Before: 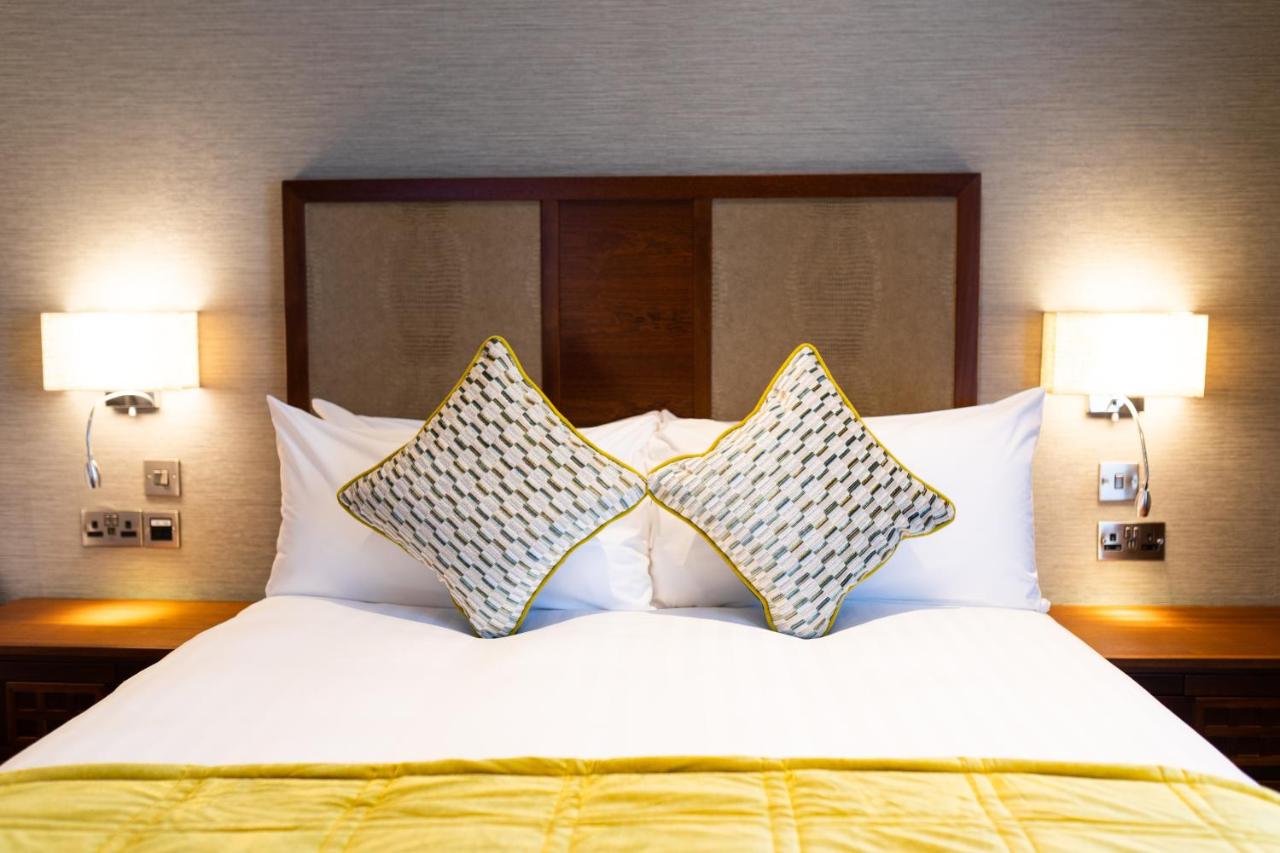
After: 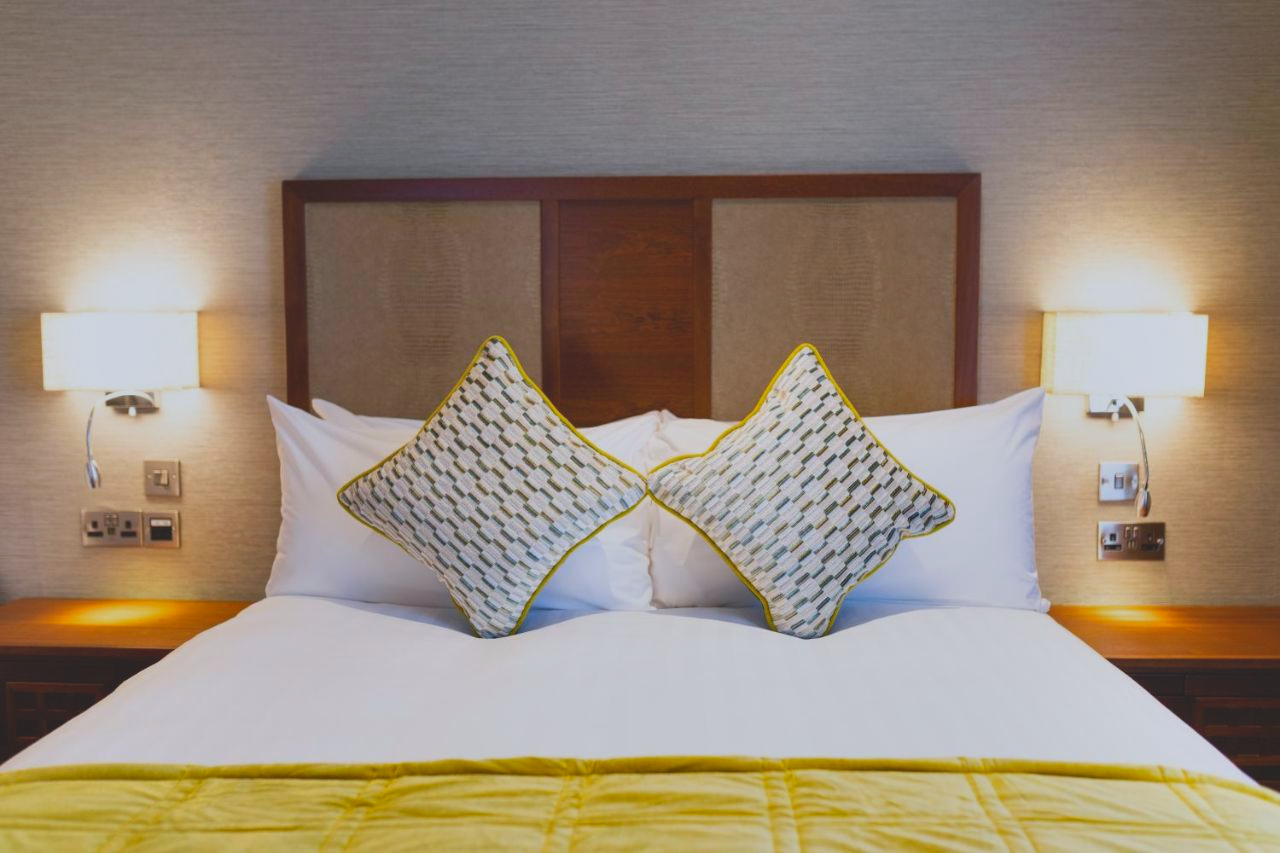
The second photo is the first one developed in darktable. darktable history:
contrast brightness saturation: contrast -0.28
shadows and highlights: highlights color adjustment 0%, soften with gaussian
white balance: red 0.974, blue 1.044
